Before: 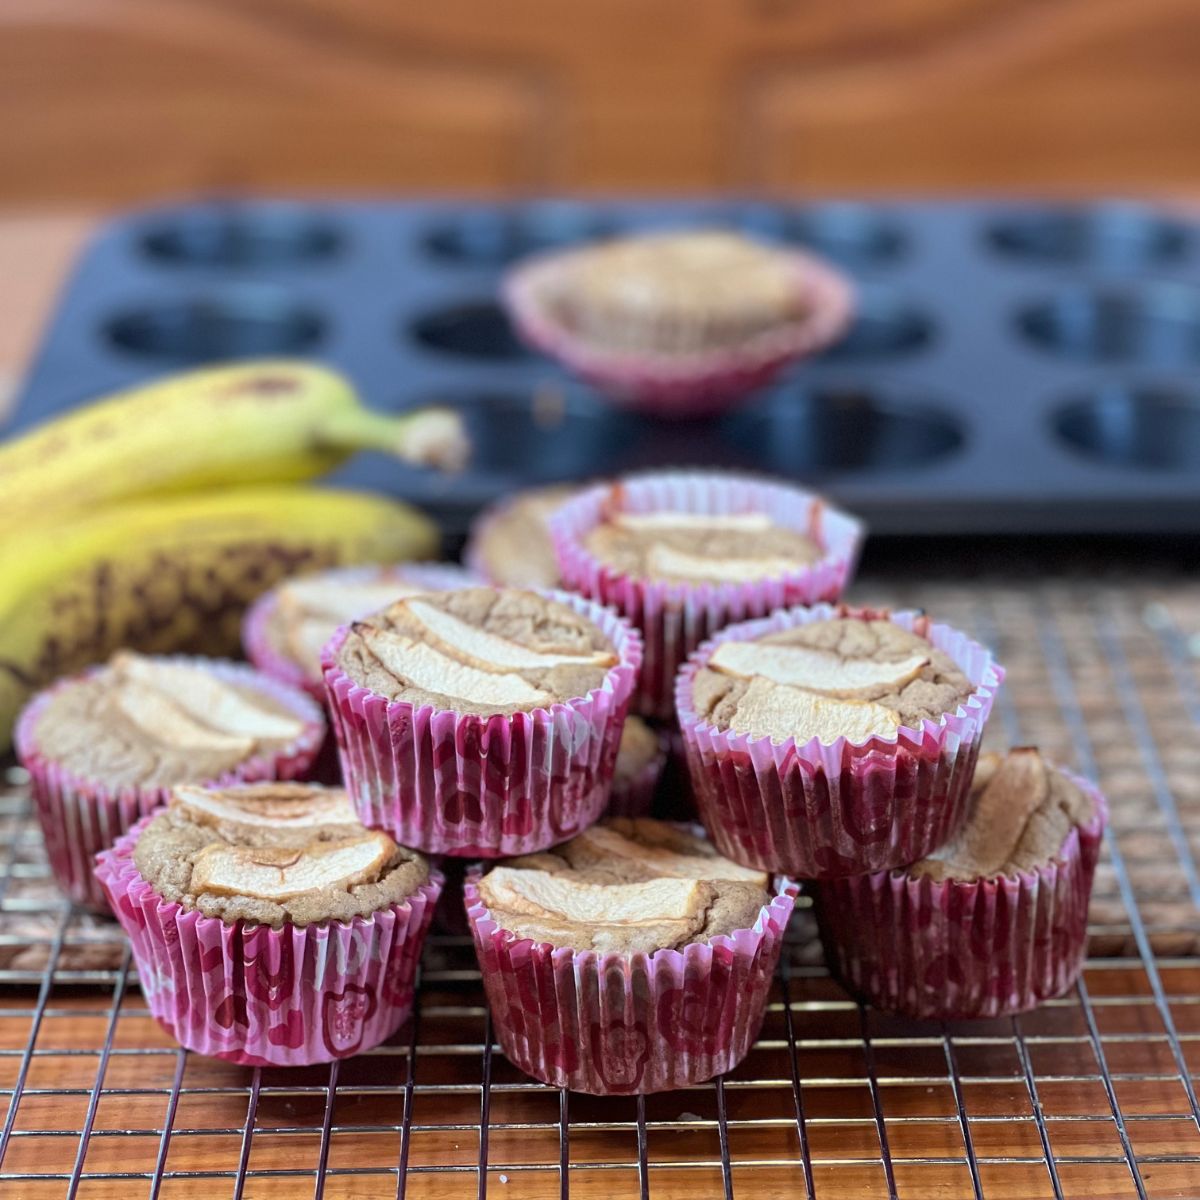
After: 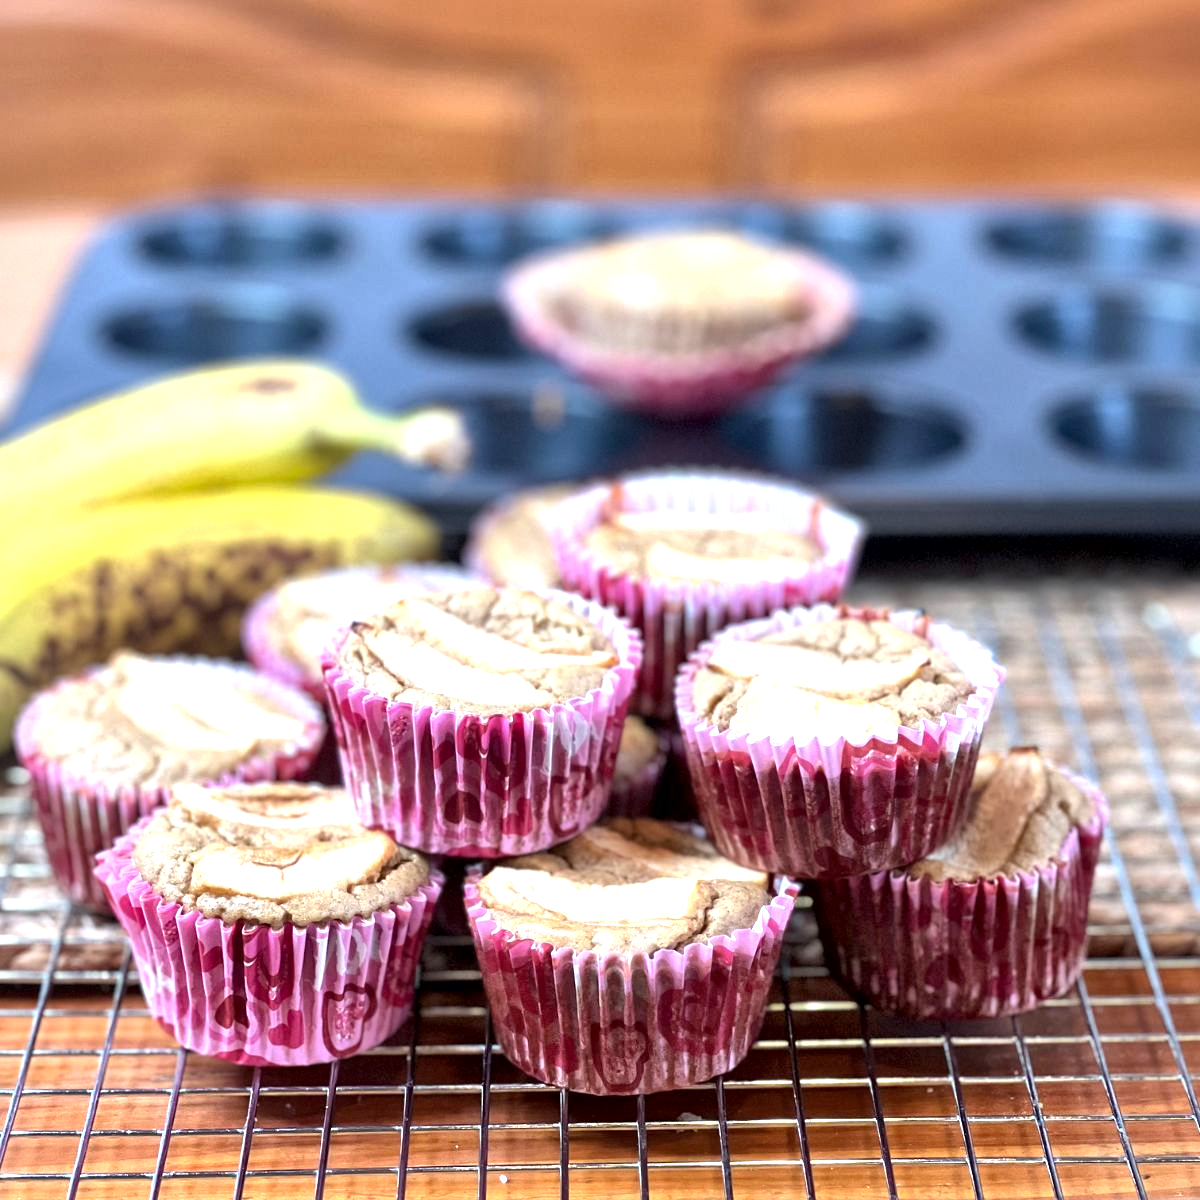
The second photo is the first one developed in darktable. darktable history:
exposure: exposure 0.935 EV, compensate highlight preservation false
local contrast: mode bilateral grid, contrast 20, coarseness 50, detail 150%, midtone range 0.2
